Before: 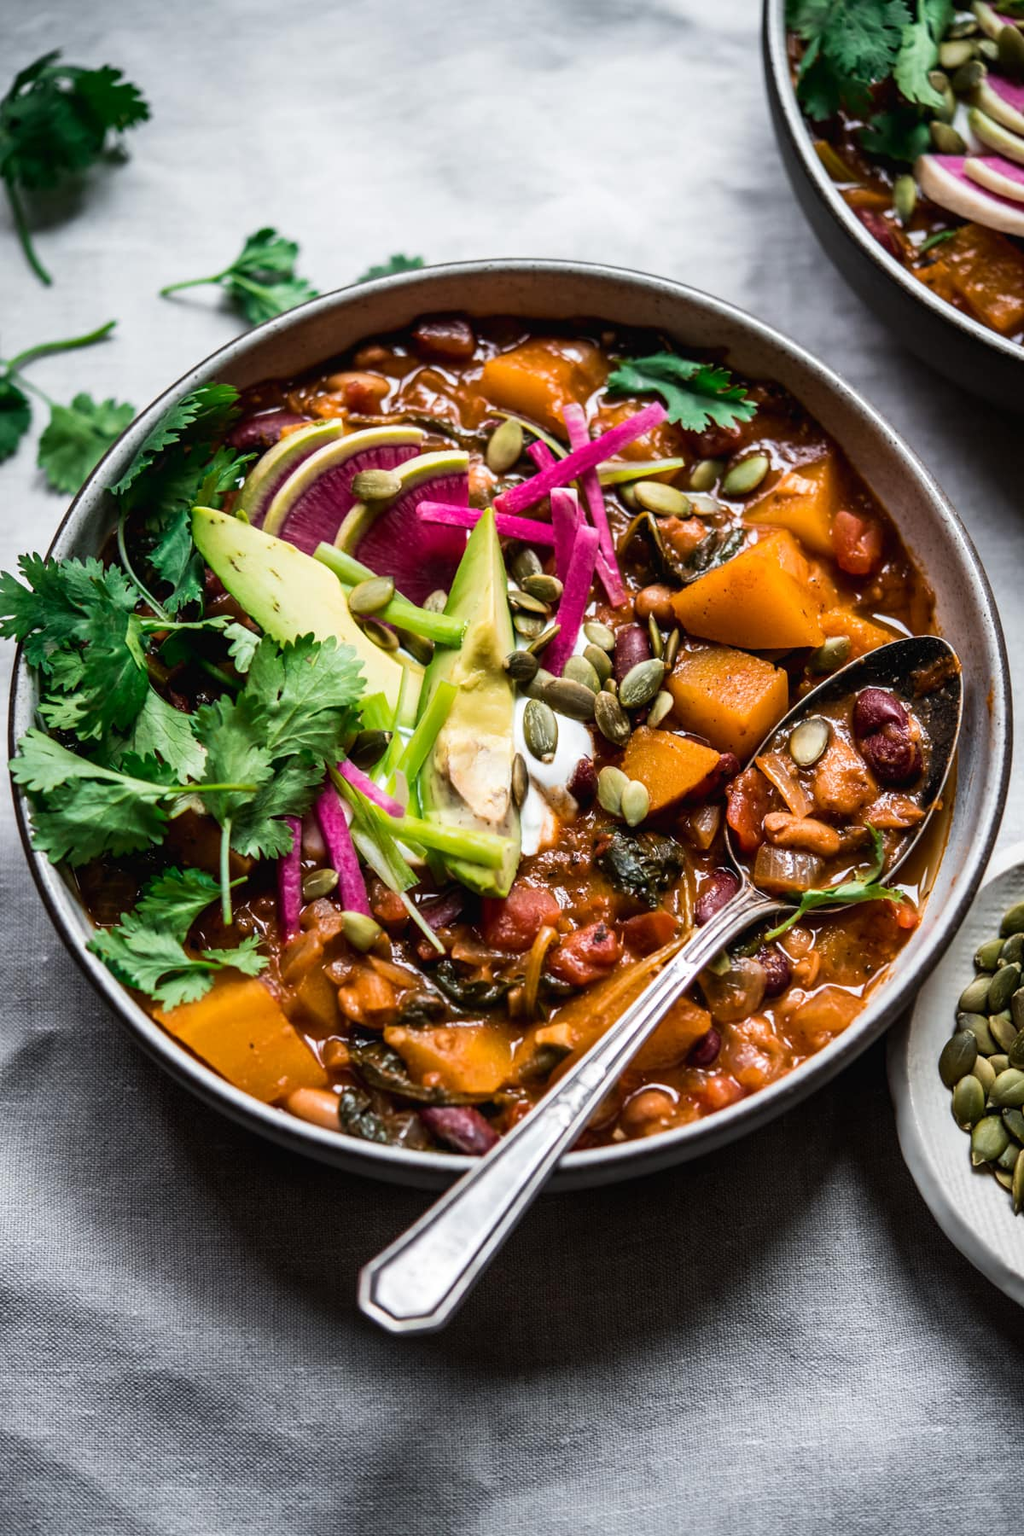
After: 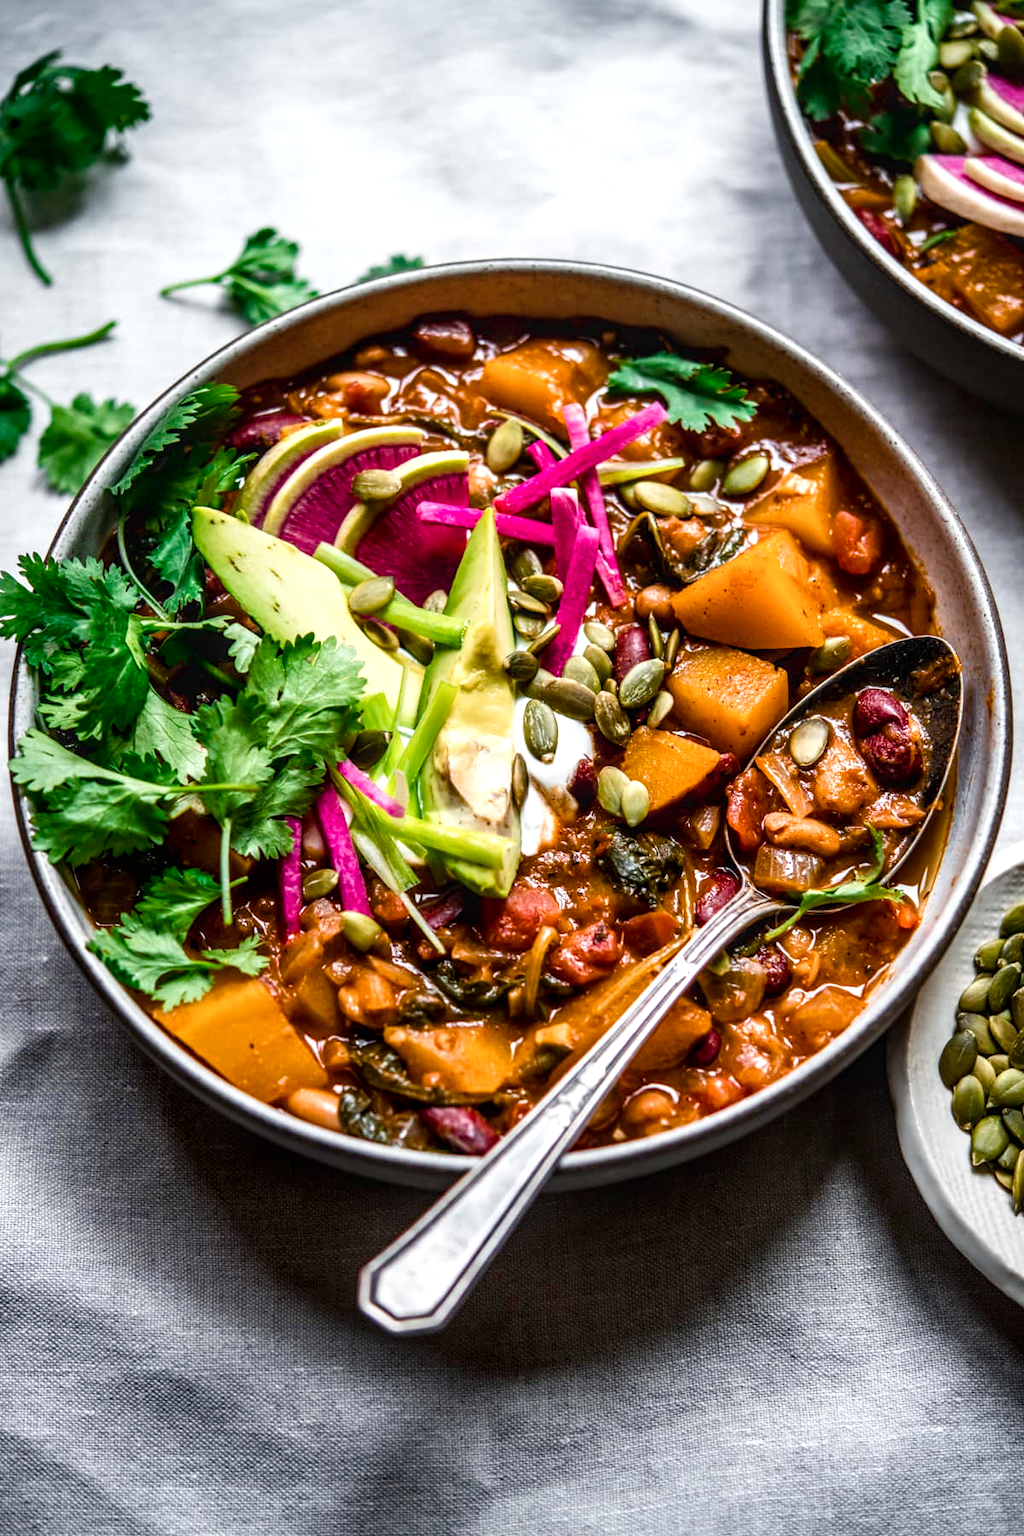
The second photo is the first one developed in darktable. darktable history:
exposure: exposure 0.289 EV, compensate highlight preservation false
local contrast: detail 130%
color balance rgb: perceptual saturation grading › global saturation 20%, perceptual saturation grading › highlights -25.152%, perceptual saturation grading › shadows 49.899%
